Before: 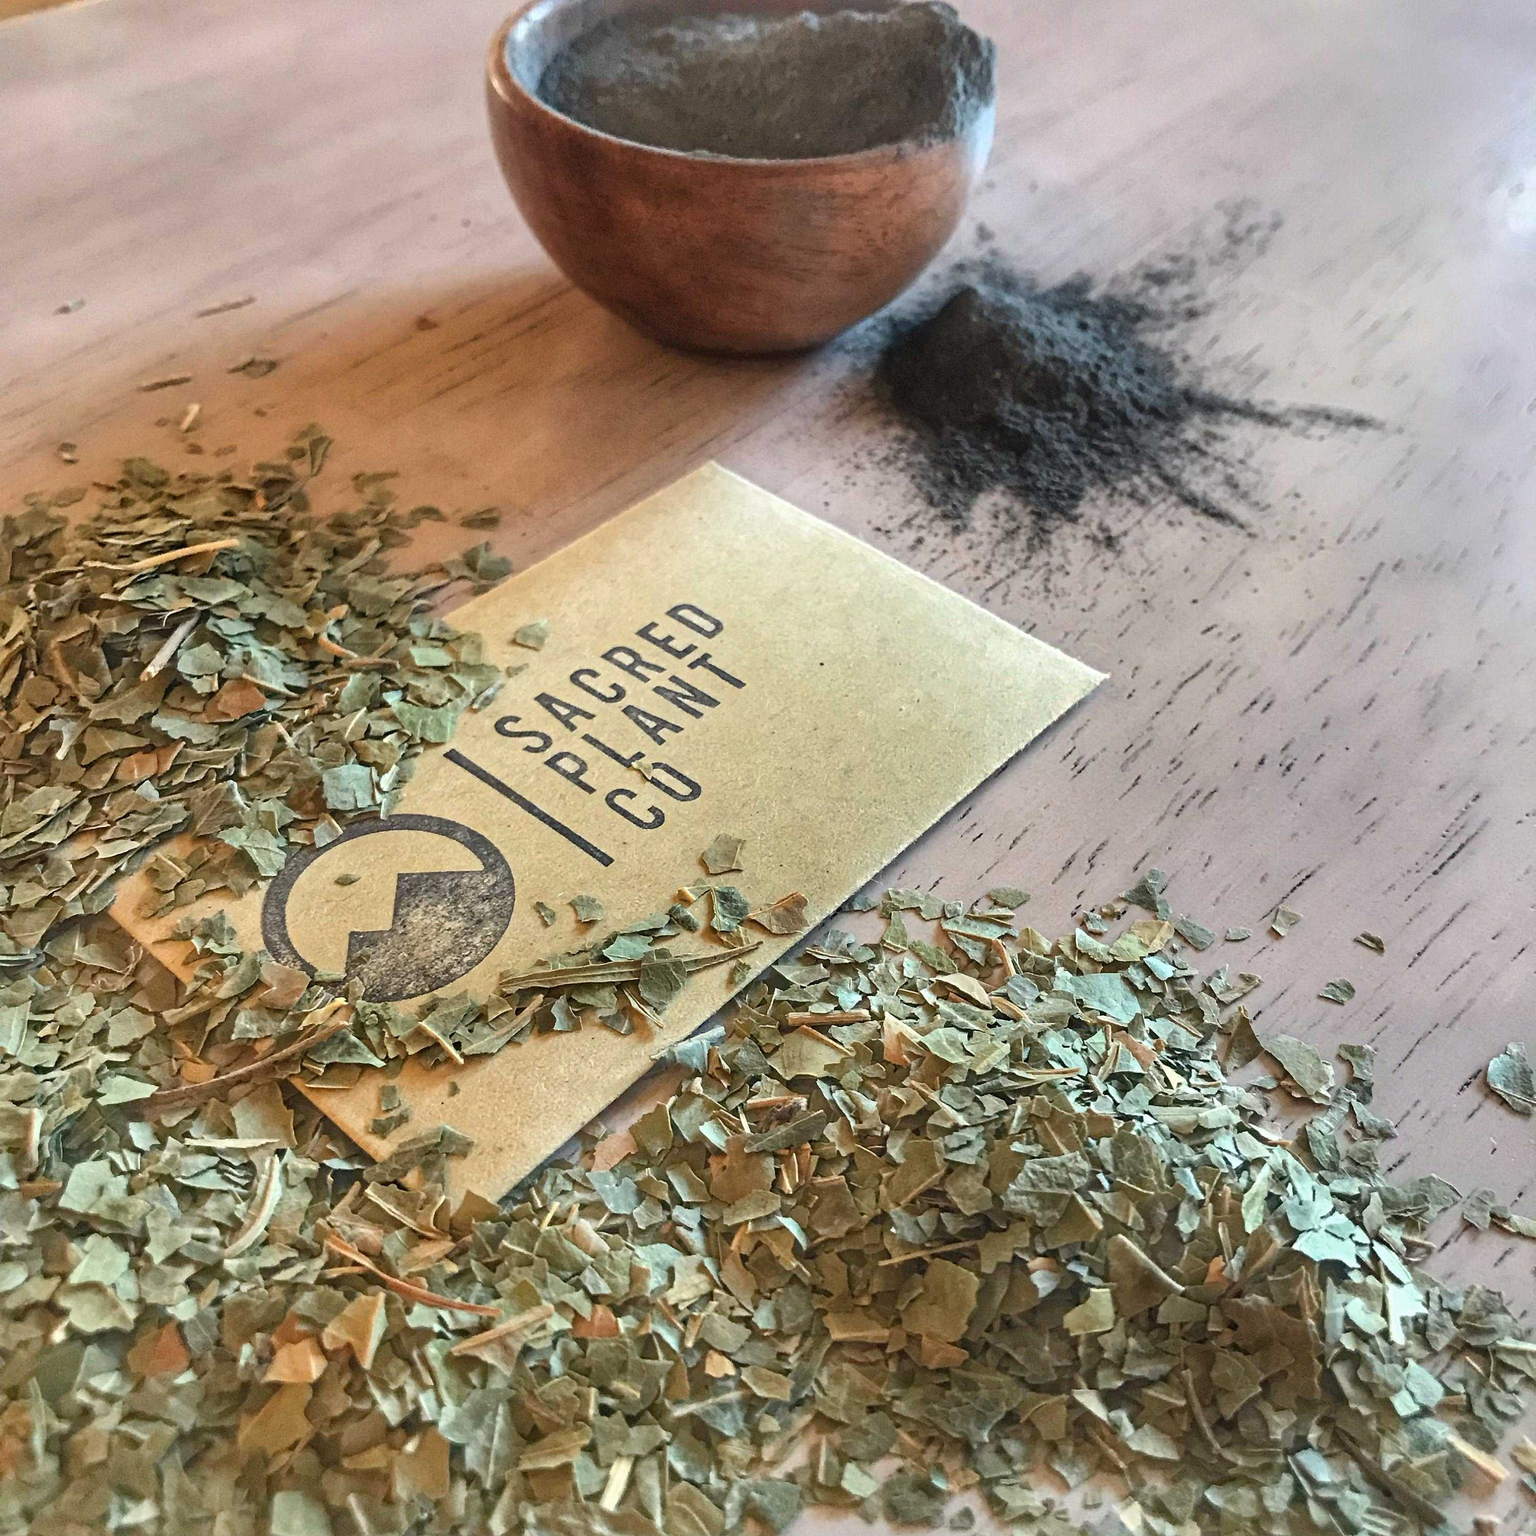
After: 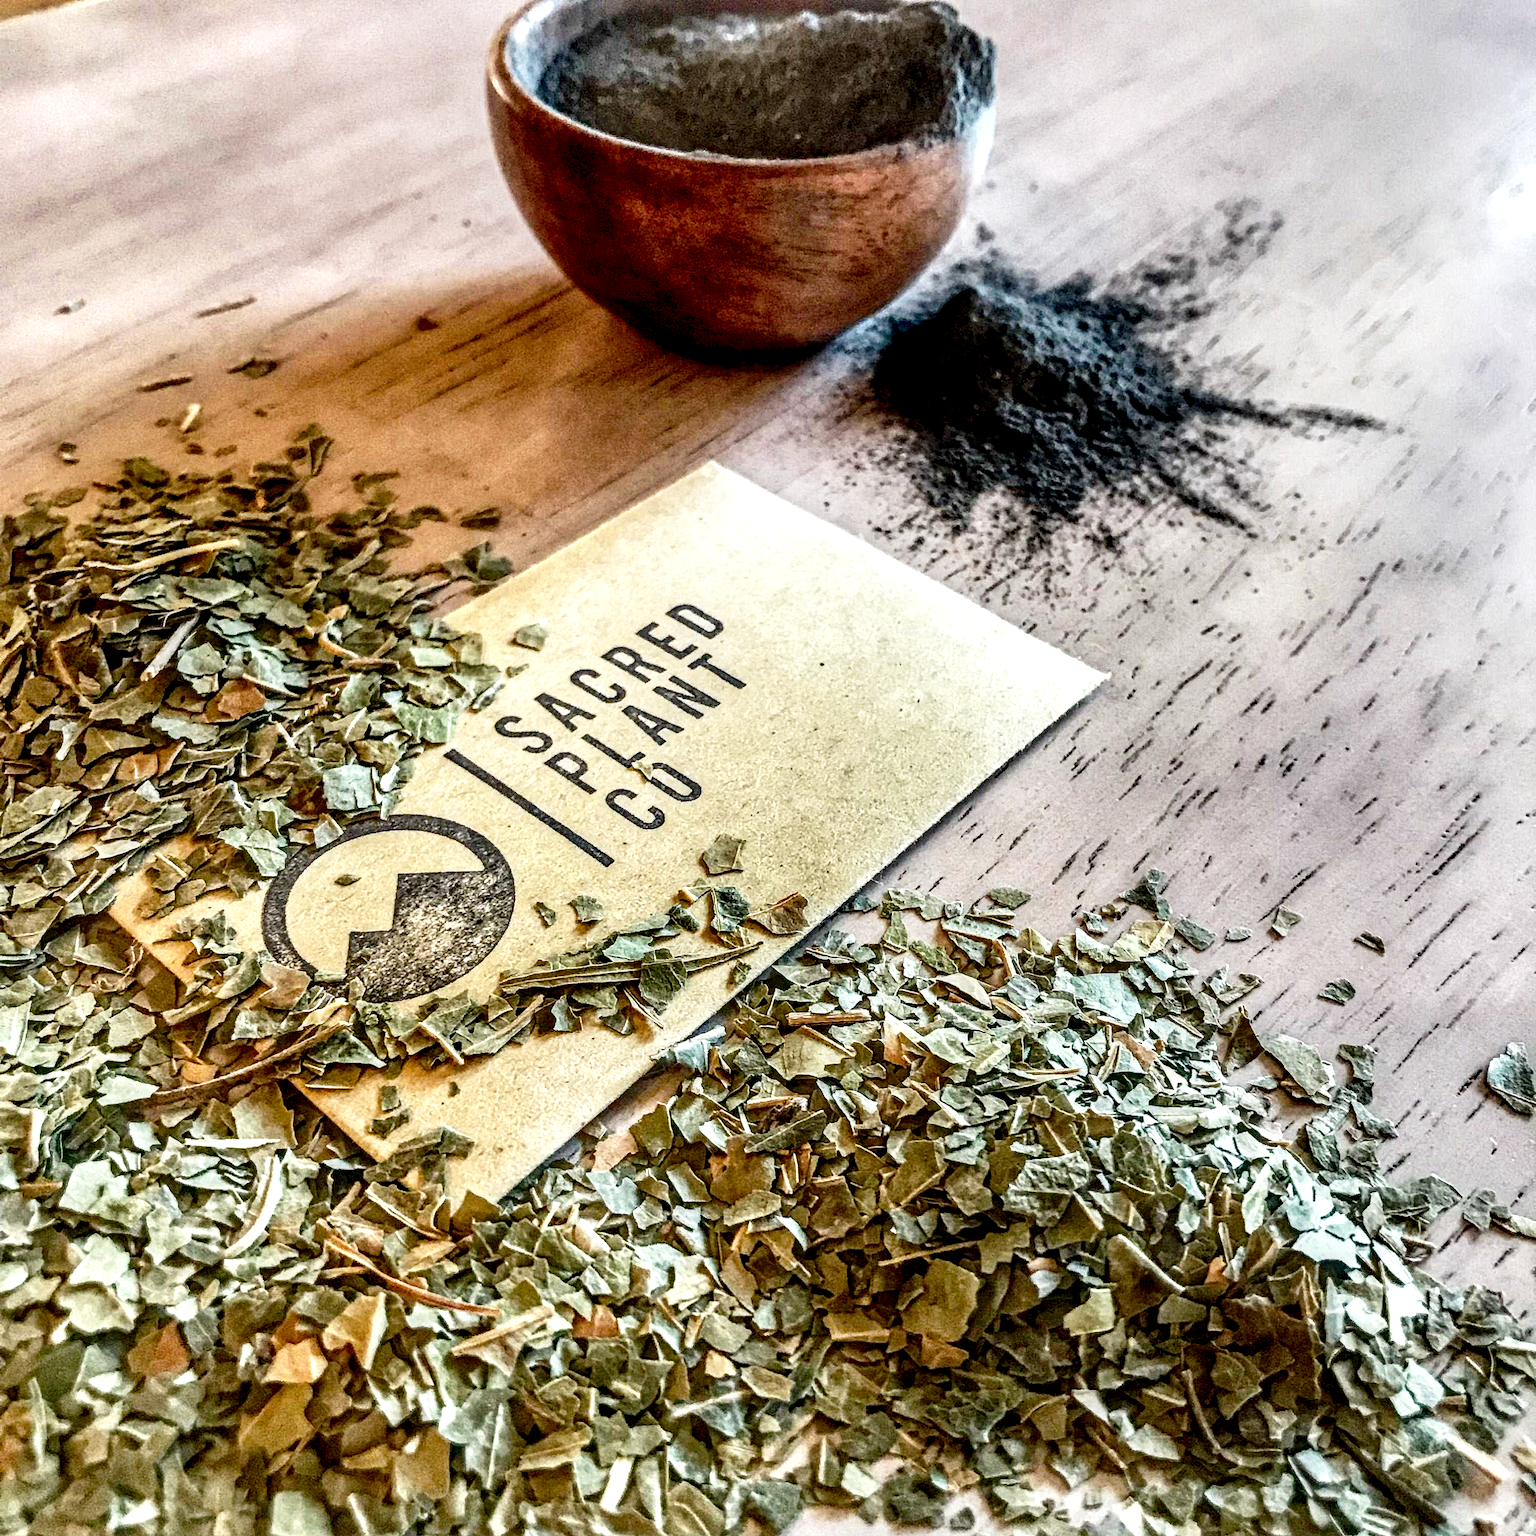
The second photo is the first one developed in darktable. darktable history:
contrast brightness saturation: brightness -0.201, saturation 0.075
shadows and highlights: shadows 37.03, highlights -27.87, soften with gaussian
local contrast: highlights 17%, detail 188%
base curve: curves: ch0 [(0, 0) (0.028, 0.03) (0.121, 0.232) (0.46, 0.748) (0.859, 0.968) (1, 1)], preserve colors none
